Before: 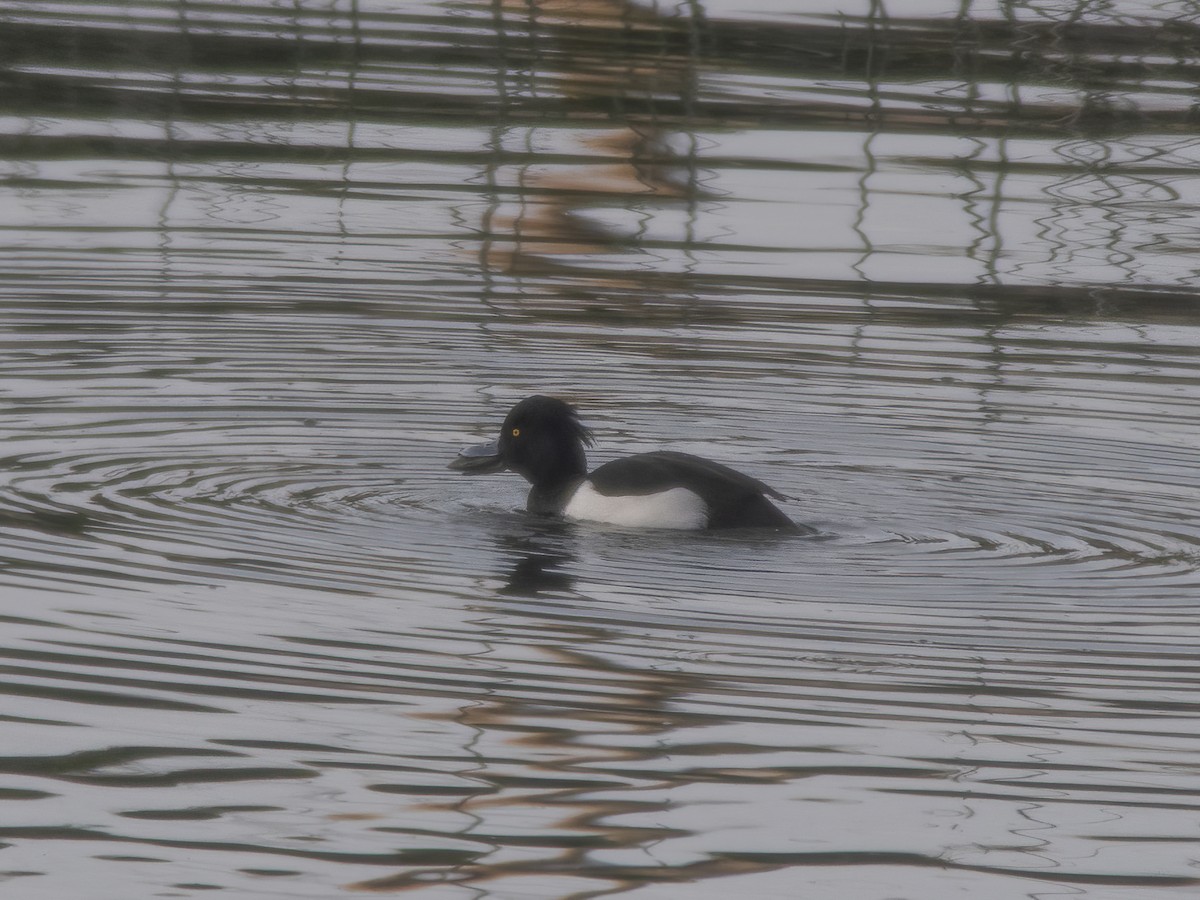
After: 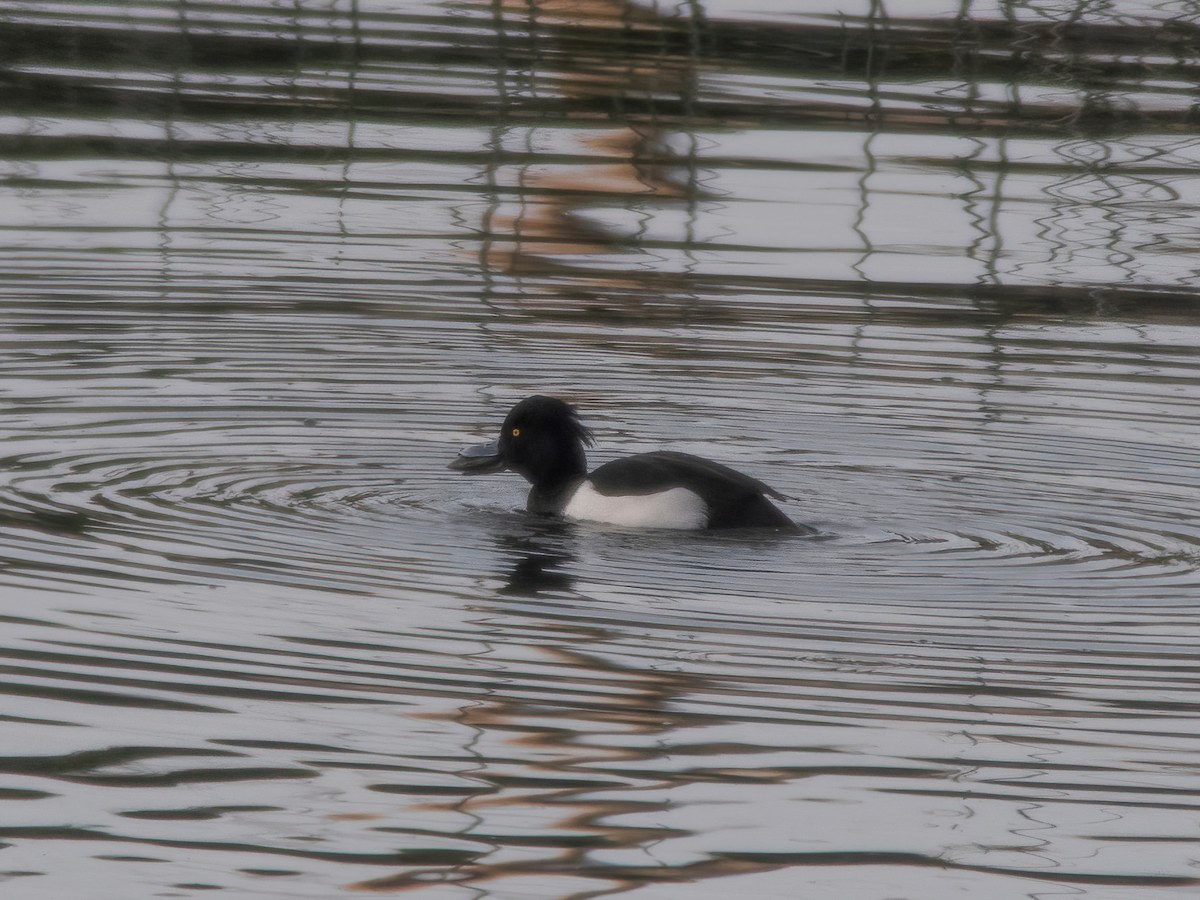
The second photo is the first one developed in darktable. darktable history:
filmic rgb: black relative exposure -12.87 EV, white relative exposure 2.82 EV, target black luminance 0%, hardness 8.55, latitude 70.75%, contrast 1.135, shadows ↔ highlights balance -0.878%, iterations of high-quality reconstruction 0
